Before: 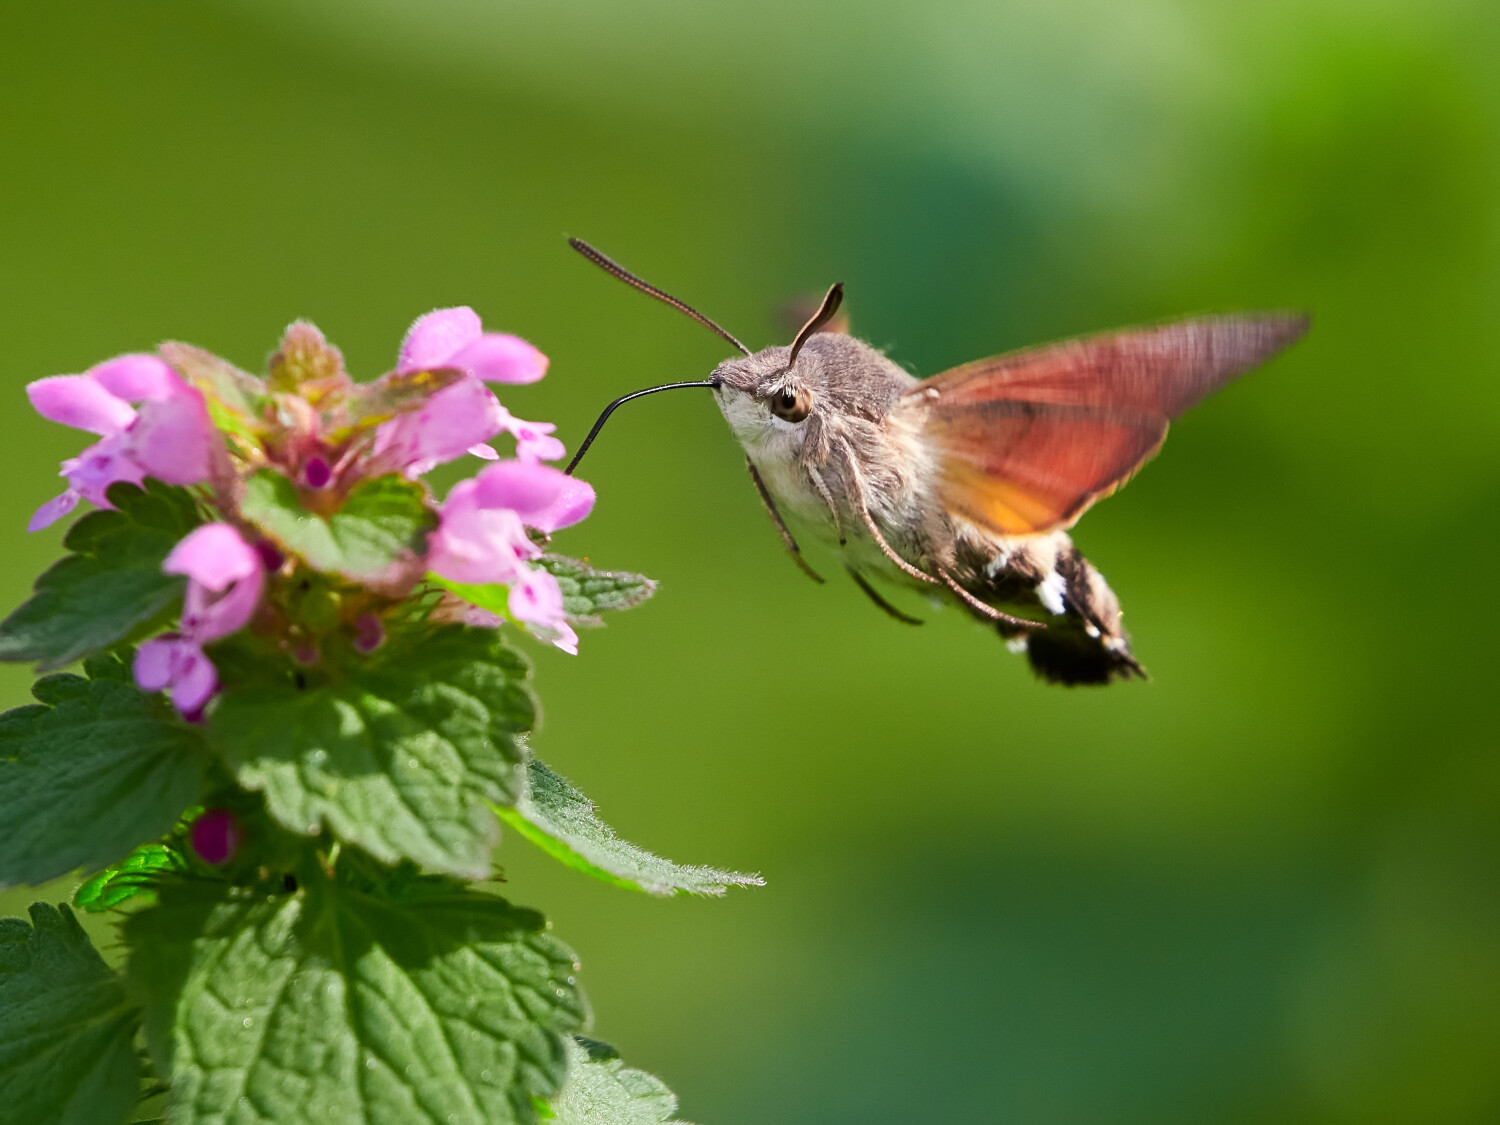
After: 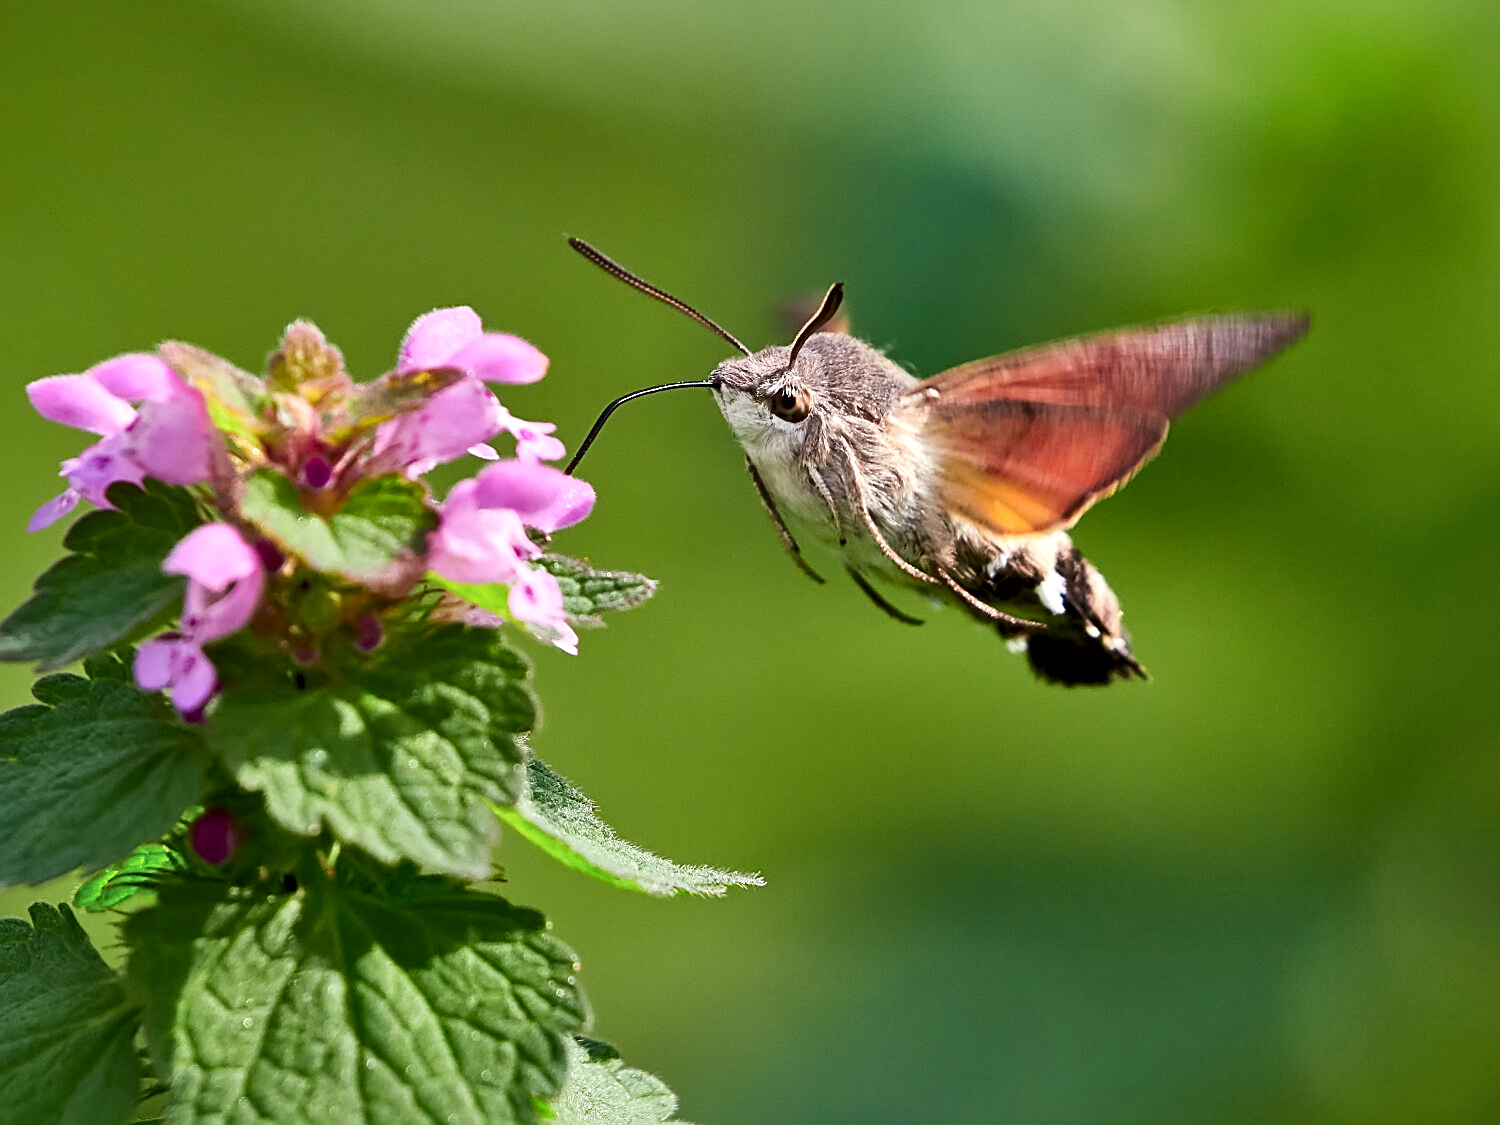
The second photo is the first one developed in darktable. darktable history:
shadows and highlights: shadows 49, highlights -41, soften with gaussian
local contrast: mode bilateral grid, contrast 25, coarseness 60, detail 151%, midtone range 0.2
sharpen: on, module defaults
